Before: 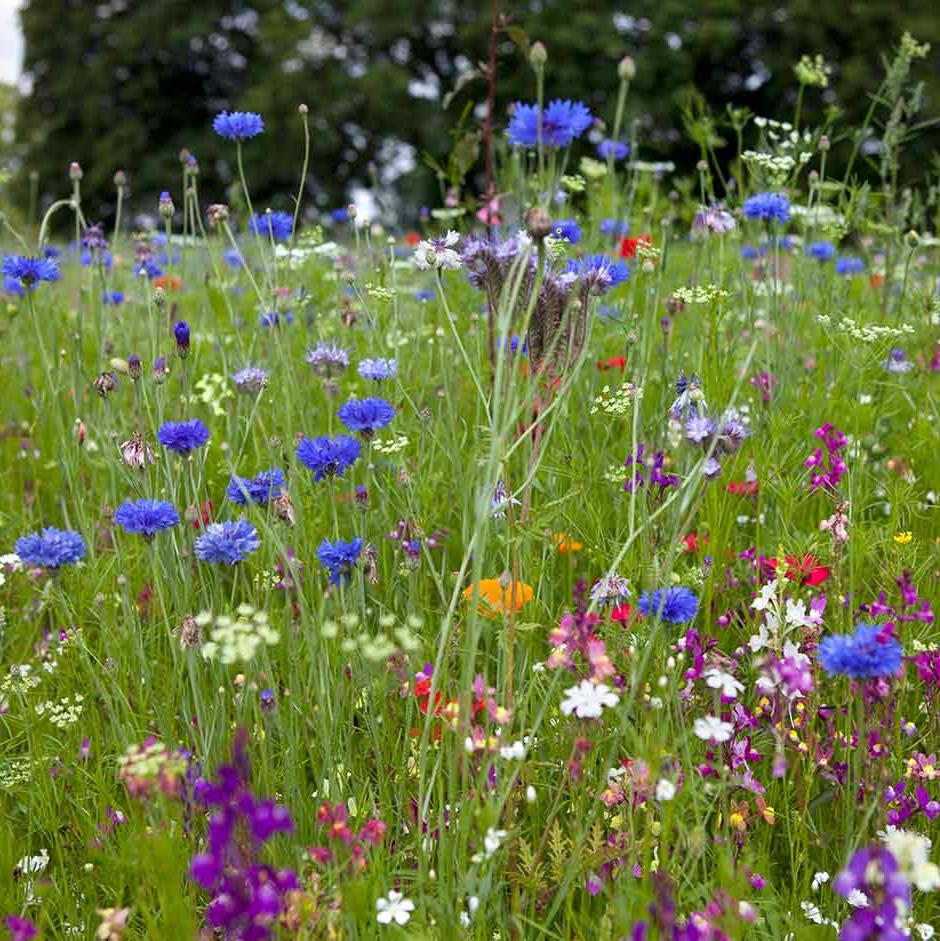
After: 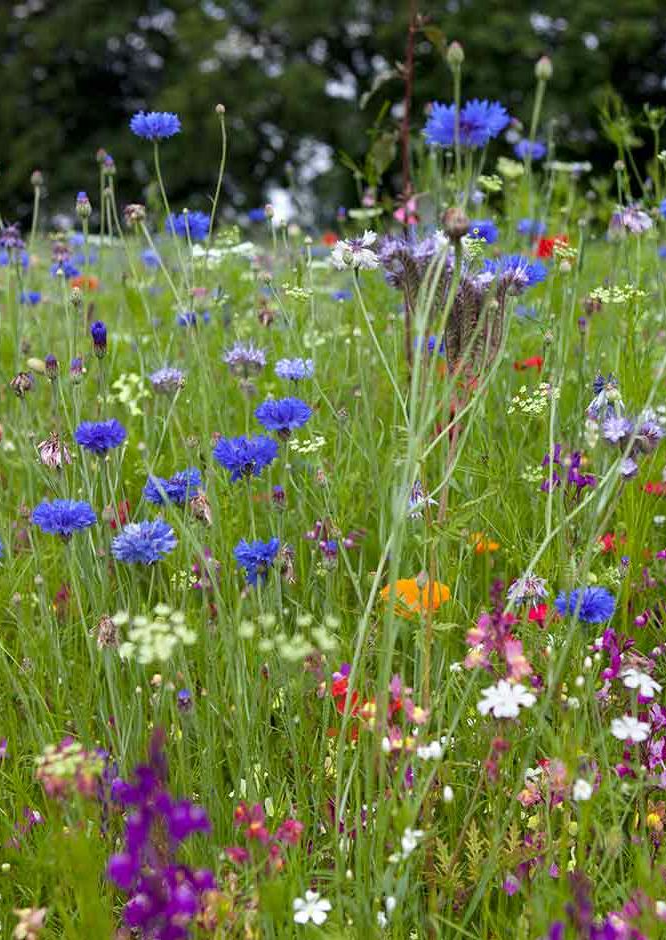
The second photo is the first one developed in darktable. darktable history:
crop and rotate: left 9.006%, right 20.113%
